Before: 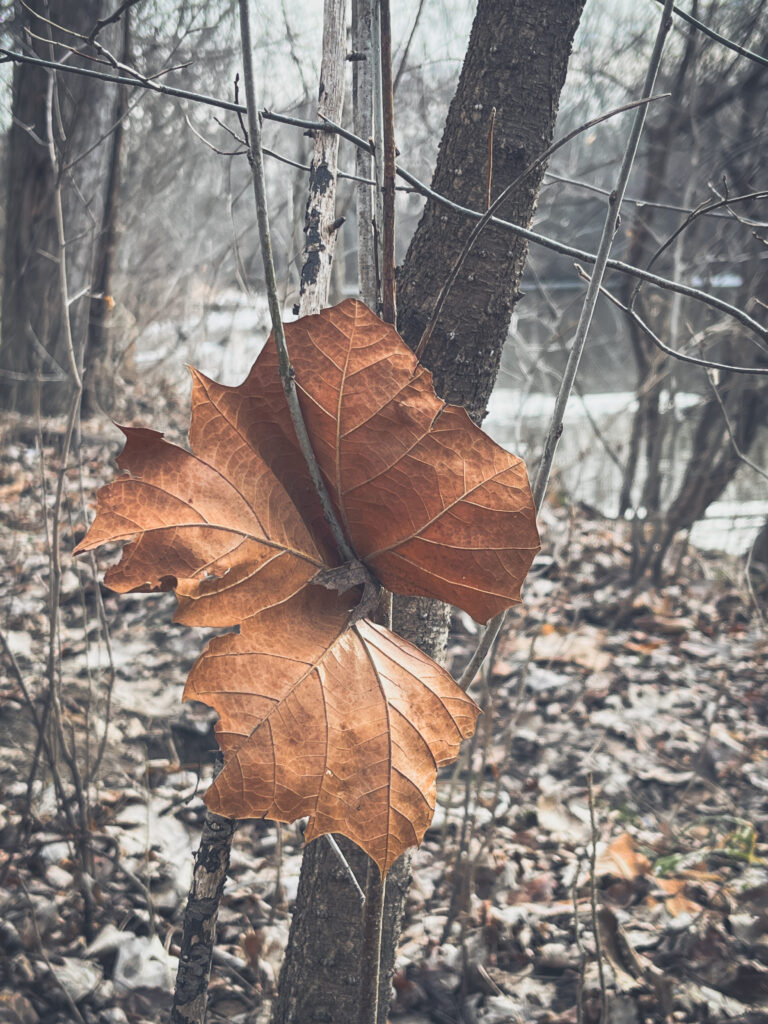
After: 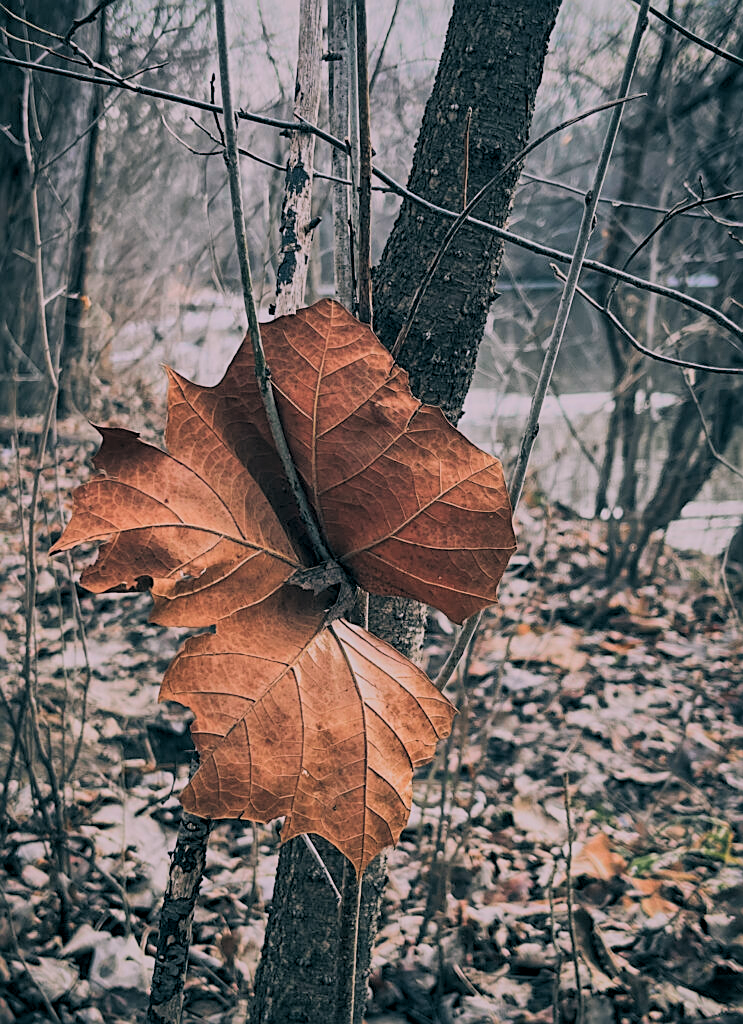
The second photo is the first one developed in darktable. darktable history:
filmic rgb: black relative exposure -7.65 EV, white relative exposure 4.56 EV, hardness 3.61
exposure: compensate highlight preservation false
color balance: lift [1.016, 0.983, 1, 1.017], gamma [0.78, 1.018, 1.043, 0.957], gain [0.786, 1.063, 0.937, 1.017], input saturation 118.26%, contrast 13.43%, contrast fulcrum 21.62%, output saturation 82.76%
sharpen: on, module defaults
velvia: strength 21.76%
crop and rotate: left 3.238%
local contrast: mode bilateral grid, contrast 20, coarseness 50, detail 132%, midtone range 0.2
rgb levels: preserve colors sum RGB, levels [[0.038, 0.433, 0.934], [0, 0.5, 1], [0, 0.5, 1]]
